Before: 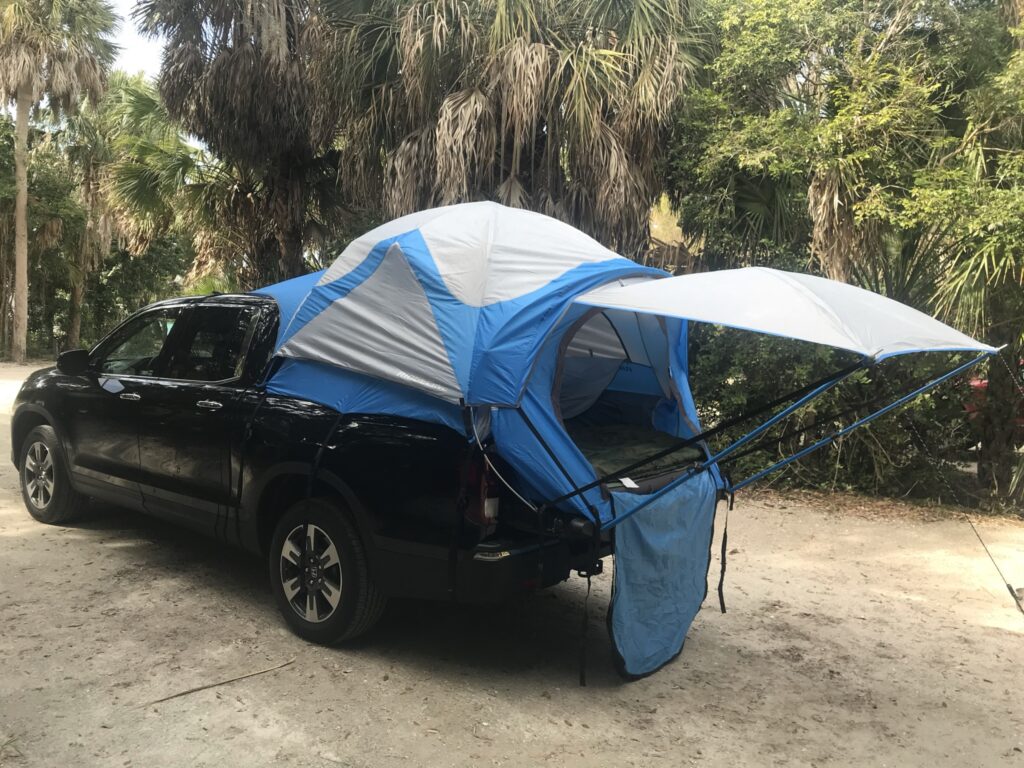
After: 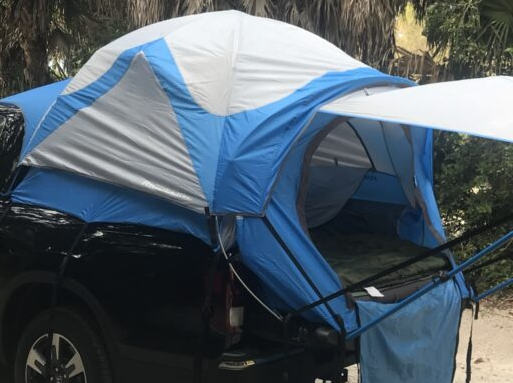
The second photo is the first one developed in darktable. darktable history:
crop: left 24.934%, top 24.953%, right 24.932%, bottom 25.127%
